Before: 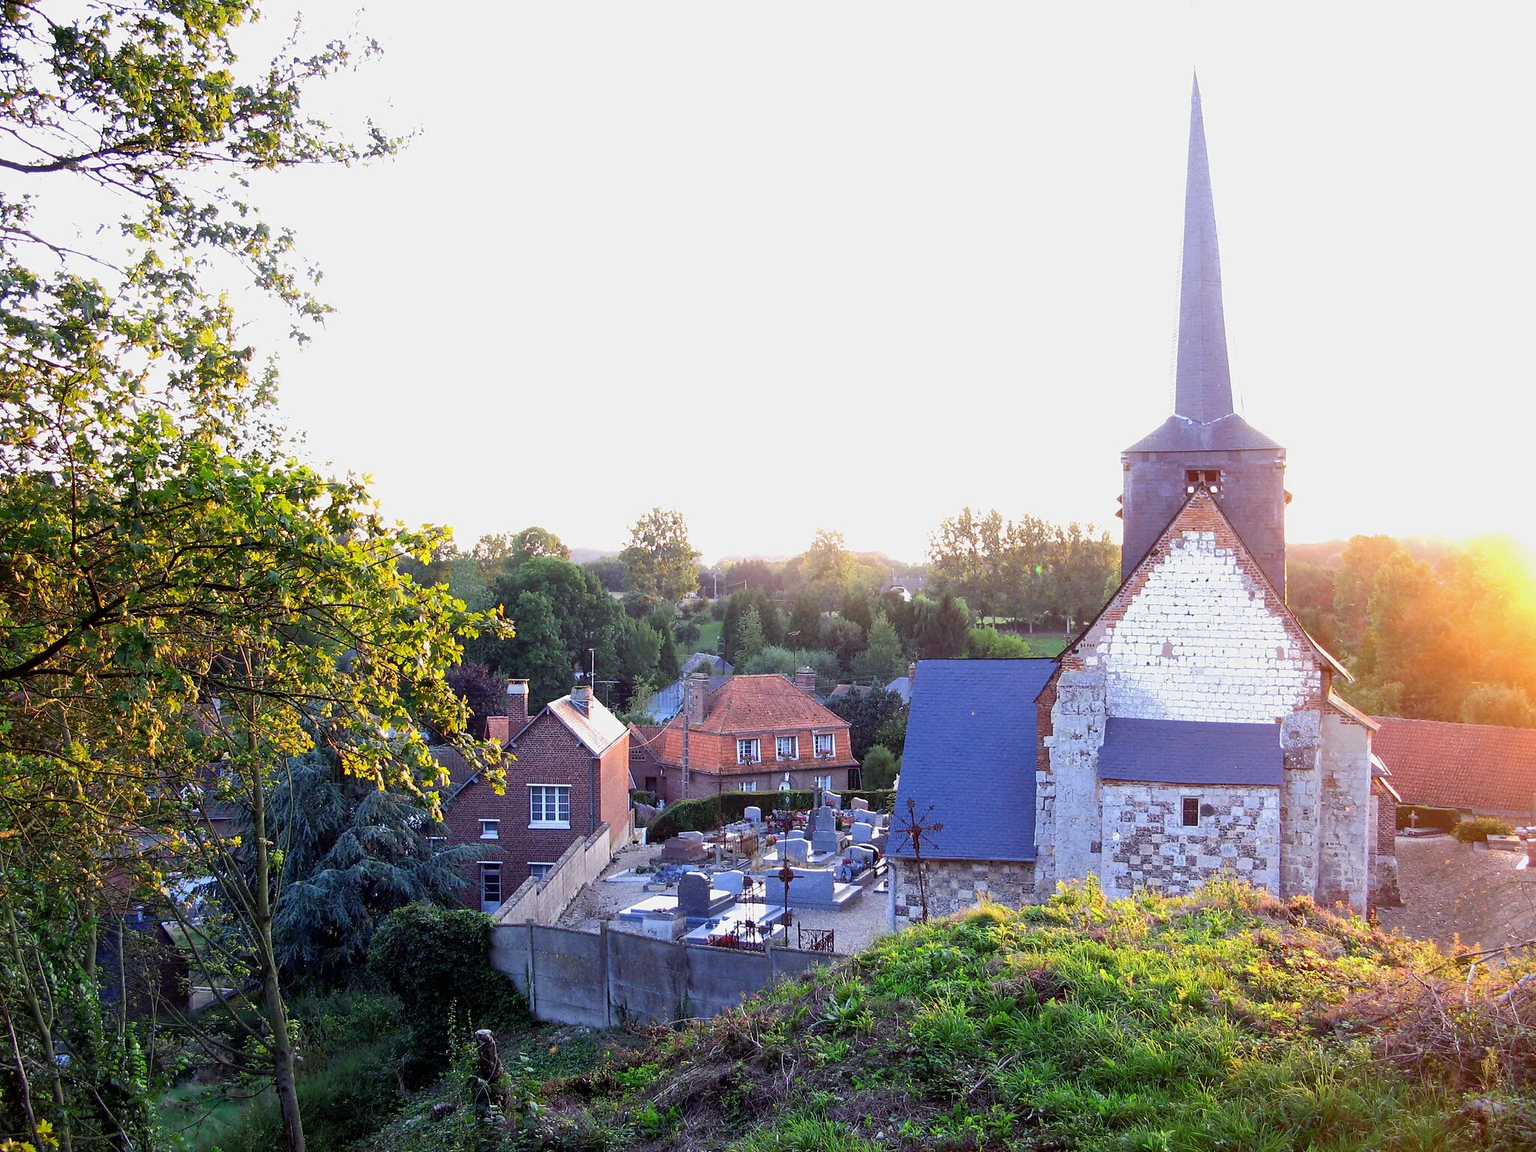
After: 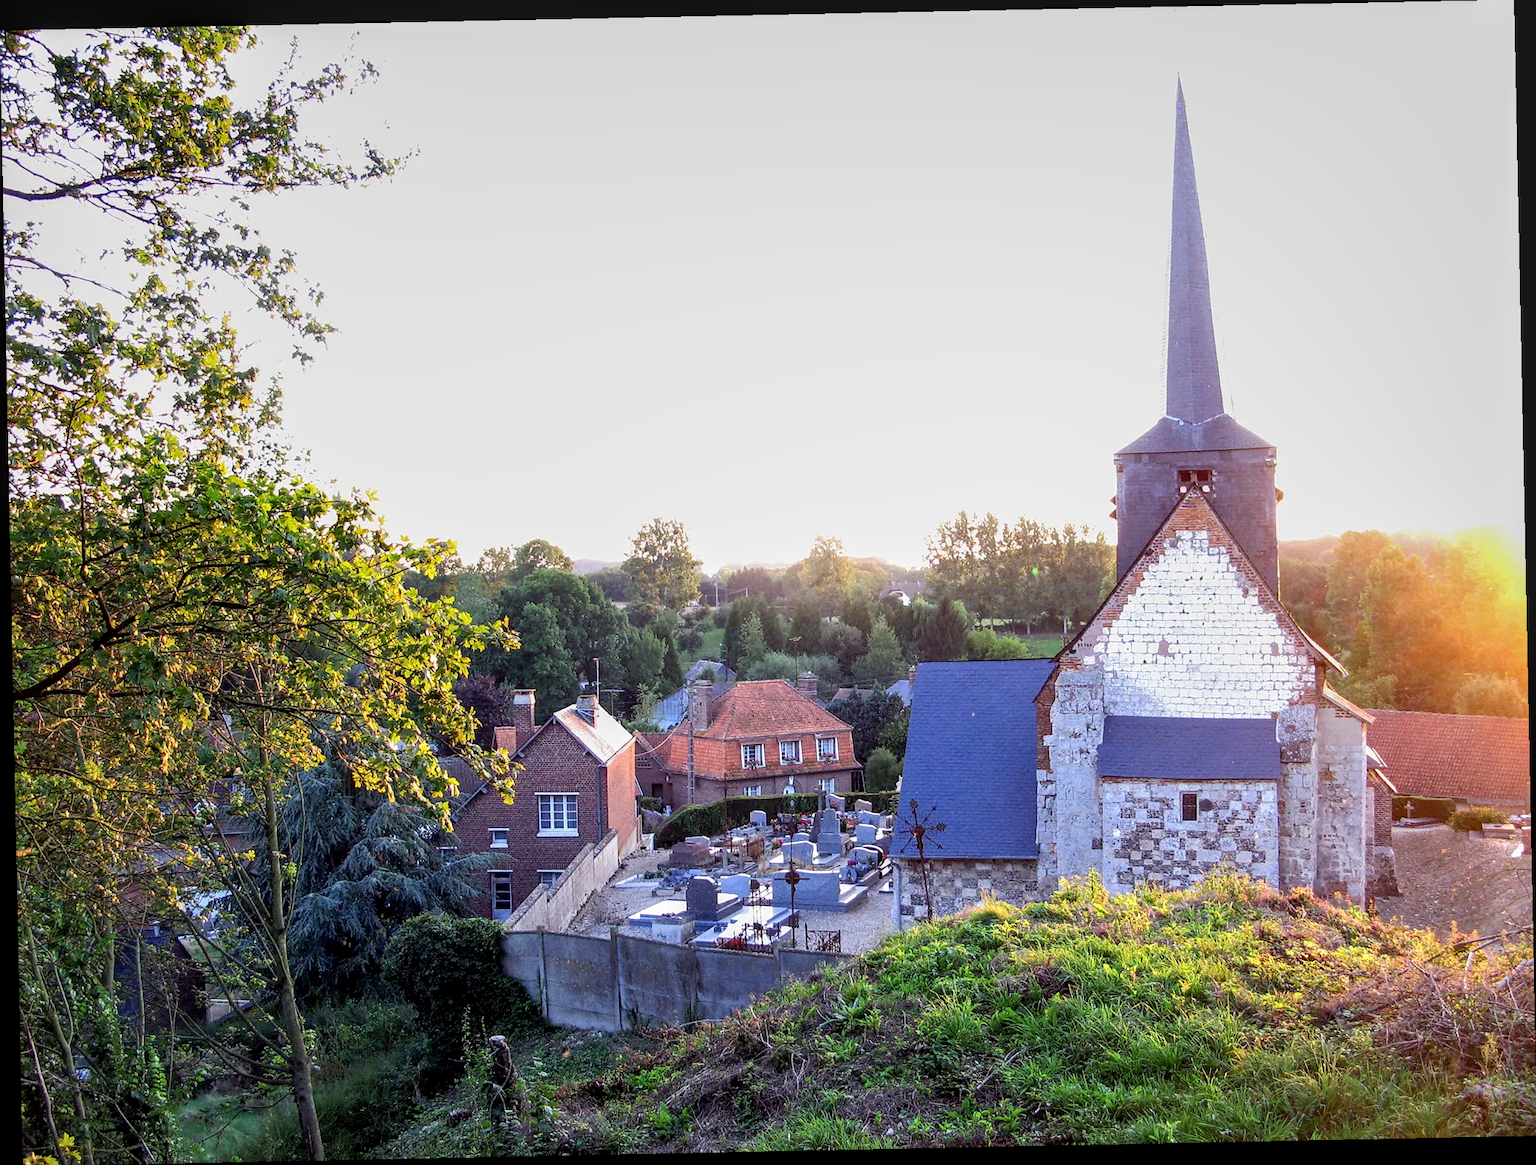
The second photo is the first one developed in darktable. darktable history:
local contrast: detail 130%
rotate and perspective: rotation -1.17°, automatic cropping off
